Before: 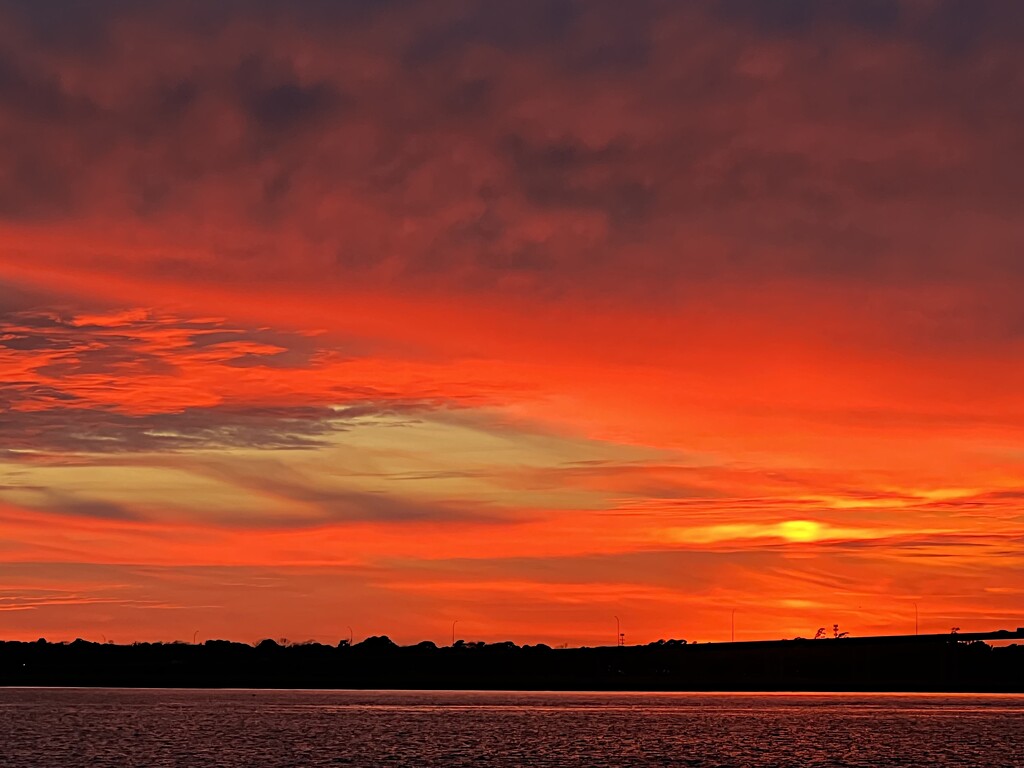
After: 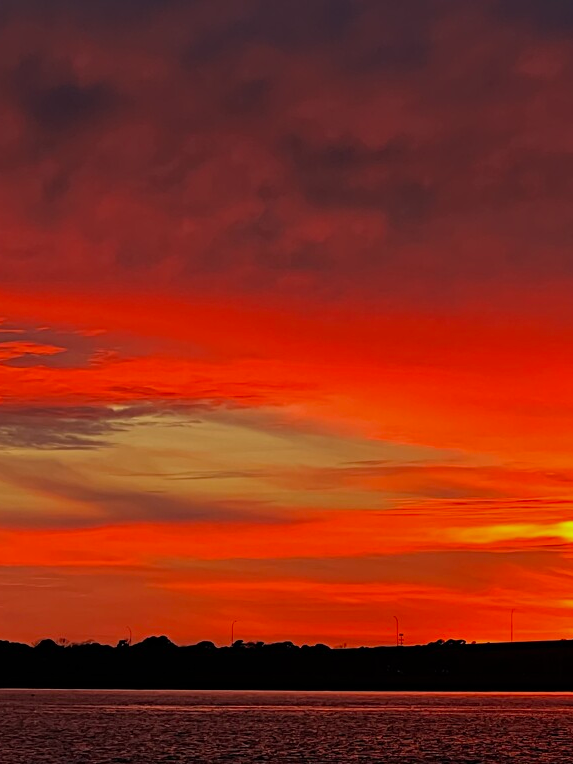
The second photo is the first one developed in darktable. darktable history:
crop: left 21.674%, right 22.086%
exposure: exposure -0.462 EV, compensate highlight preservation false
